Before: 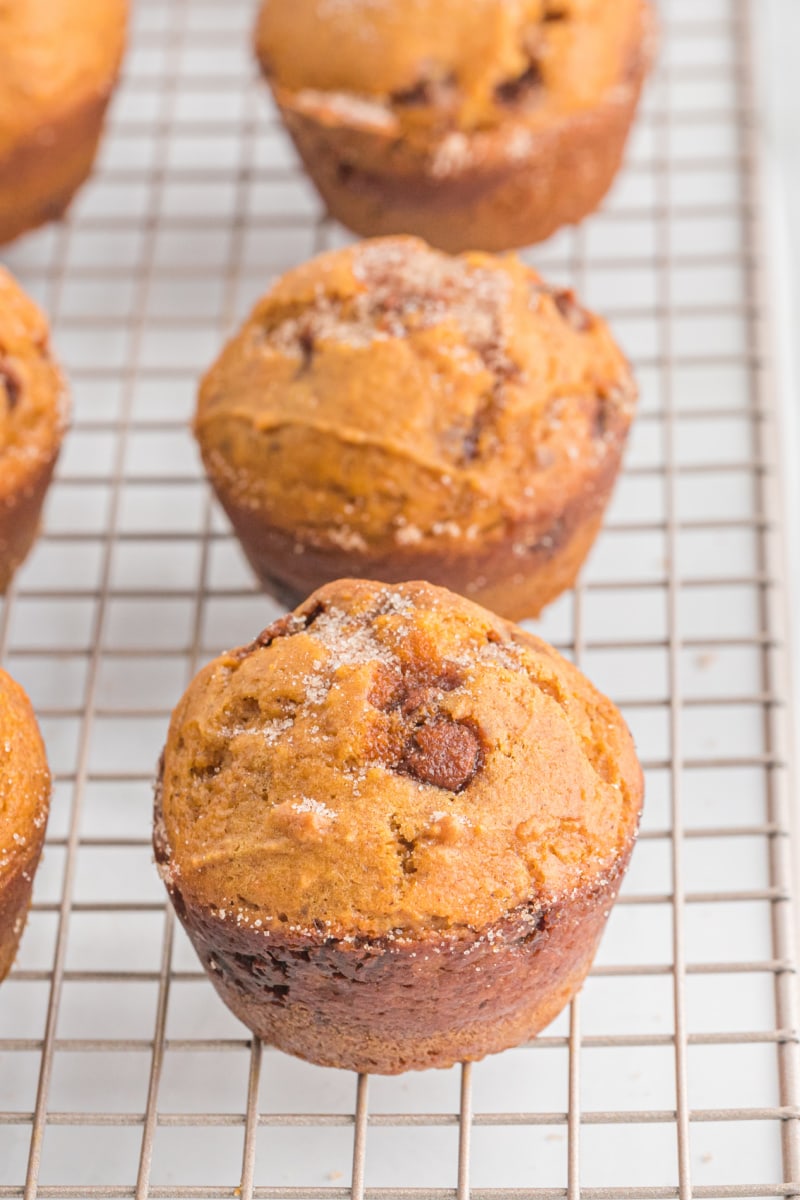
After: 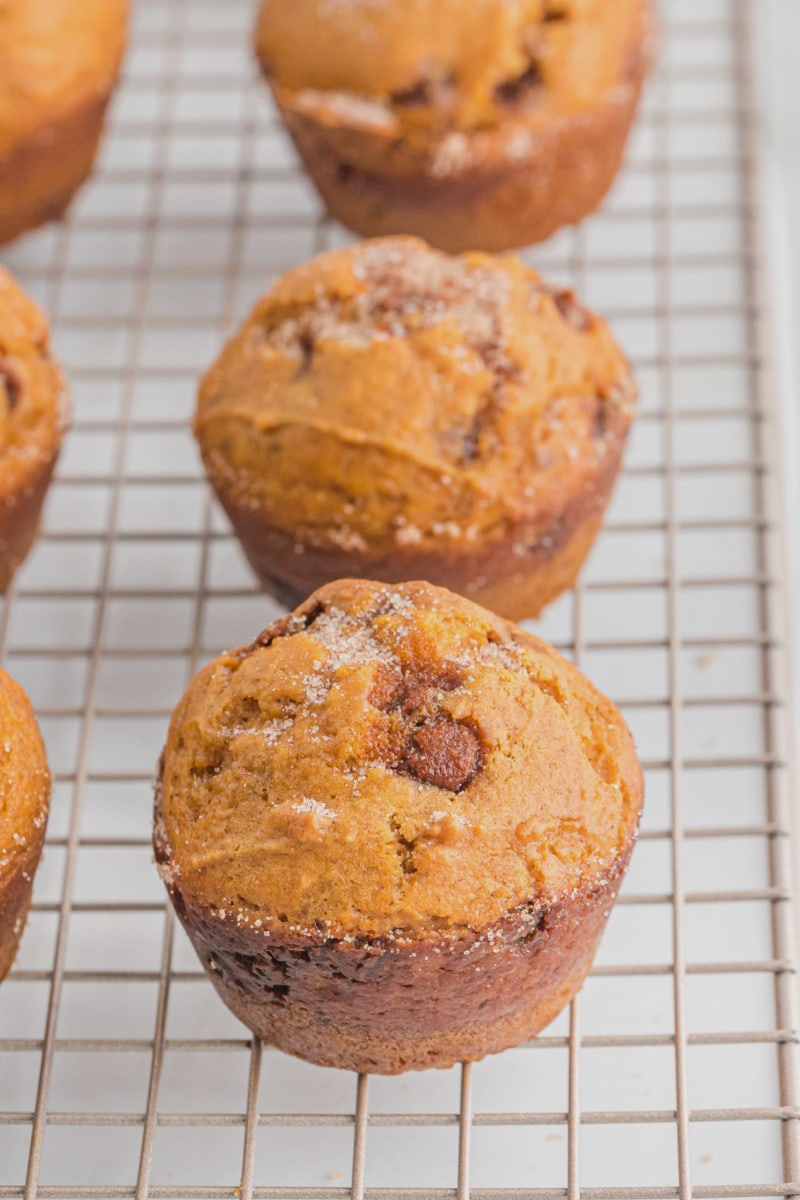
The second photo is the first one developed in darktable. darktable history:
exposure: exposure -0.265 EV, compensate exposure bias true, compensate highlight preservation false
